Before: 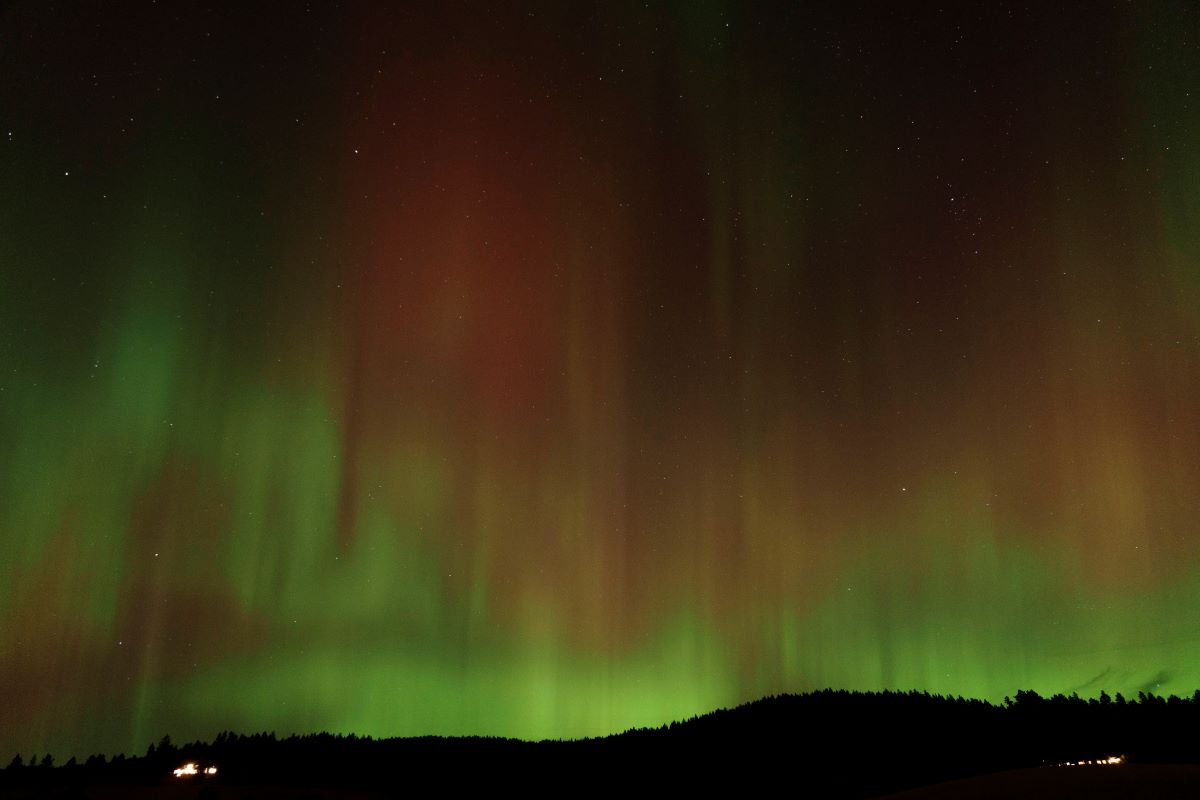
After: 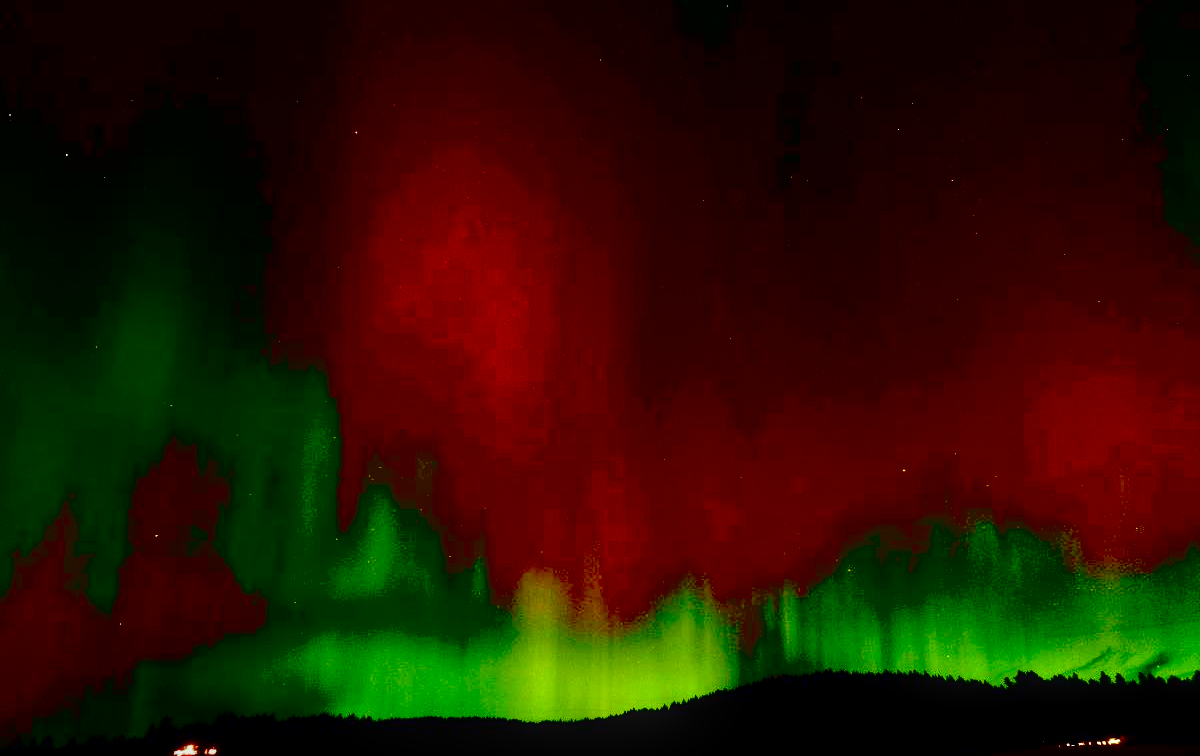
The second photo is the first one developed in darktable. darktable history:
local contrast: detail 130%
crop and rotate: top 2.479%, bottom 3.018%
contrast brightness saturation: saturation -0.05
exposure: black level correction 0.1, exposure -0.092 EV, compensate highlight preservation false
tone equalizer: -7 EV 0.15 EV, -6 EV 0.6 EV, -5 EV 1.15 EV, -4 EV 1.33 EV, -3 EV 1.15 EV, -2 EV 0.6 EV, -1 EV 0.15 EV, mask exposure compensation -0.5 EV
